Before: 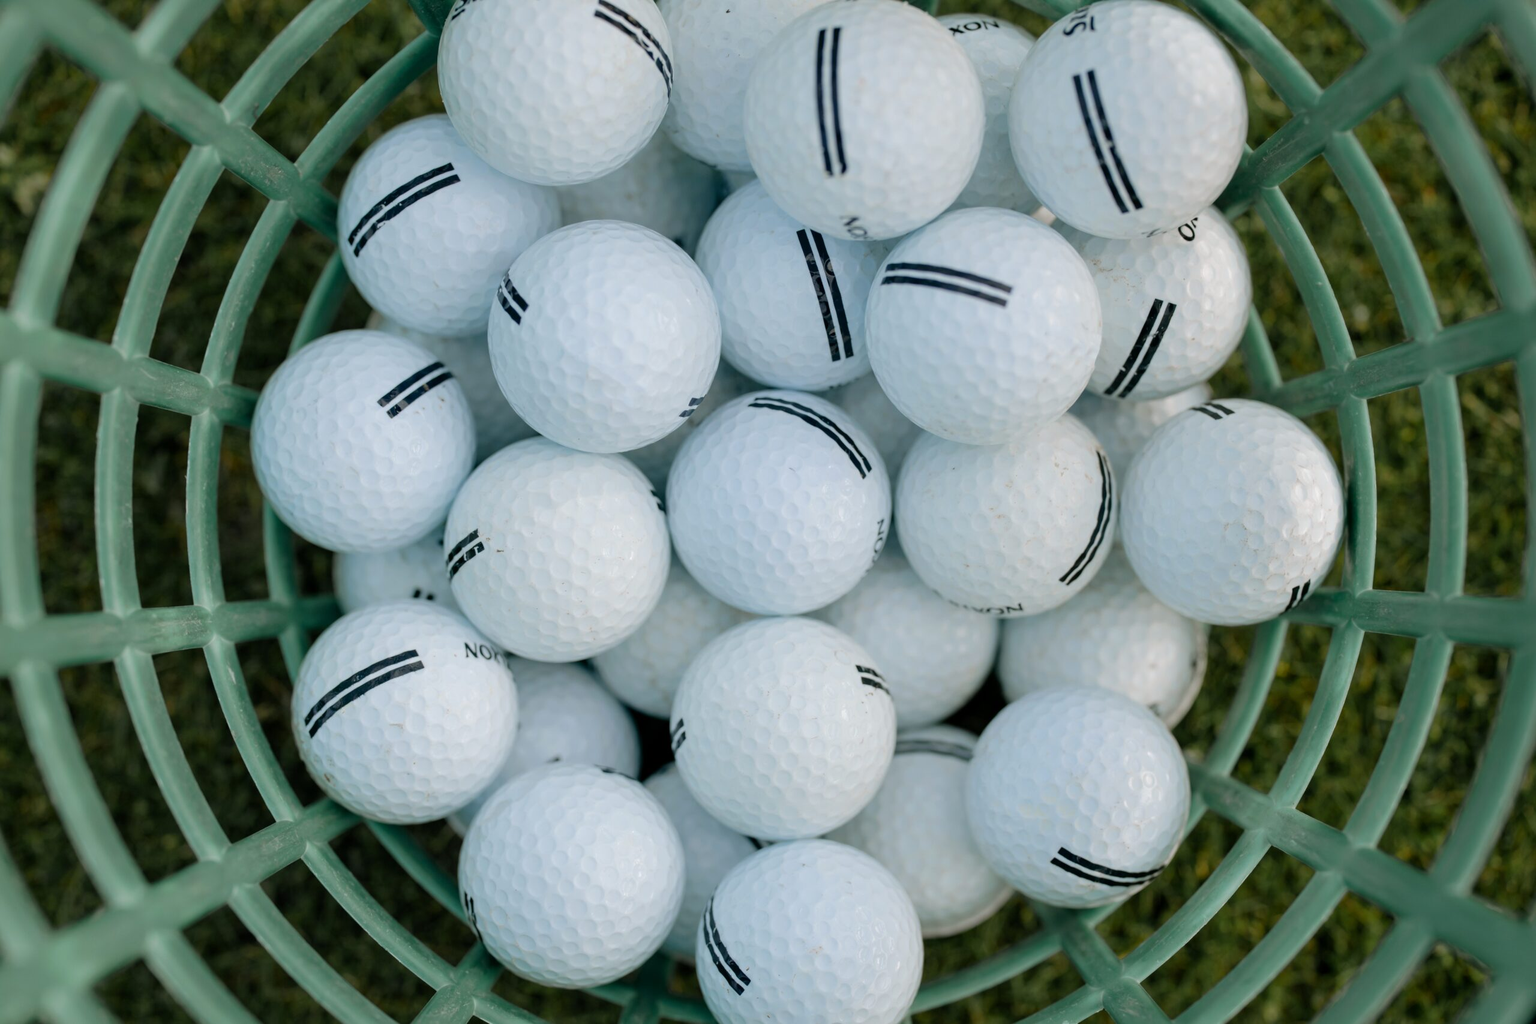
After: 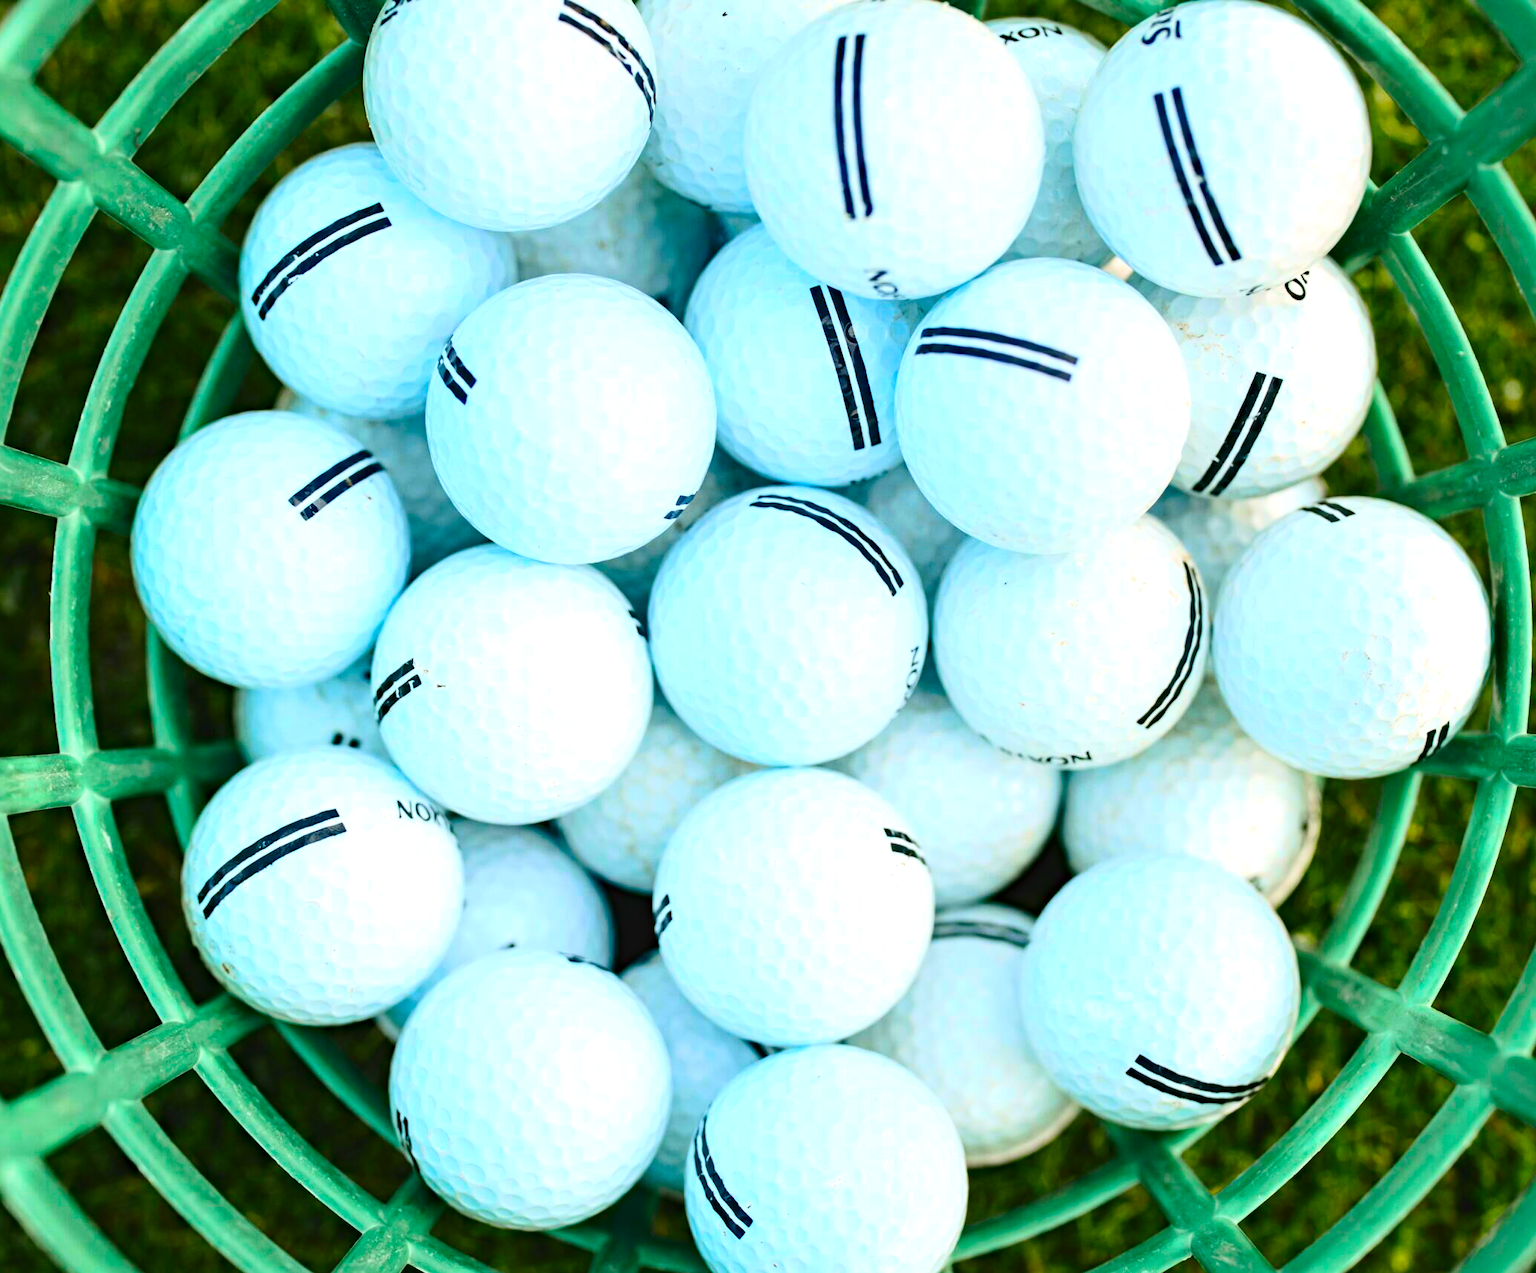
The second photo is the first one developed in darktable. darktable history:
crop and rotate: left 9.509%, right 10.129%
haze removal: strength 0.284, distance 0.245, compatibility mode true, adaptive false
exposure: black level correction -0.005, exposure 1.007 EV, compensate highlight preservation false
contrast brightness saturation: contrast 0.267, brightness 0.014, saturation 0.87
